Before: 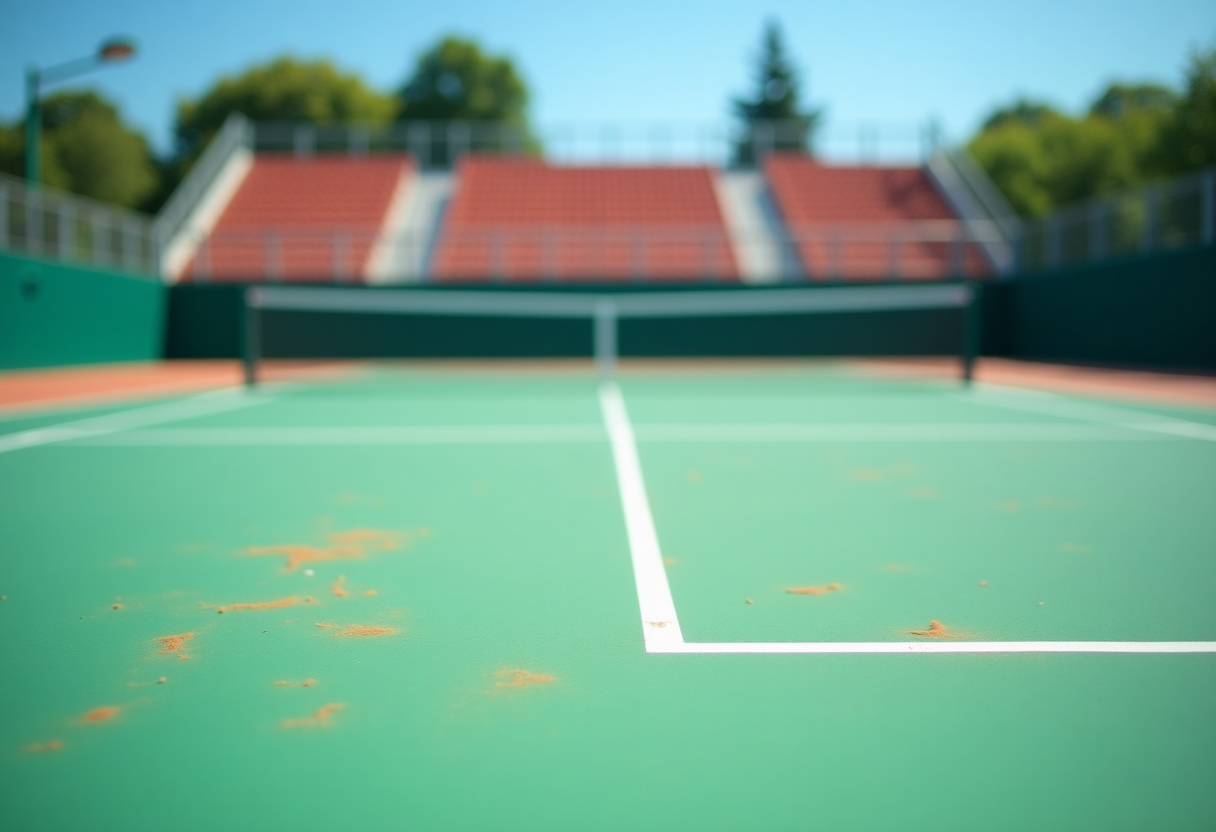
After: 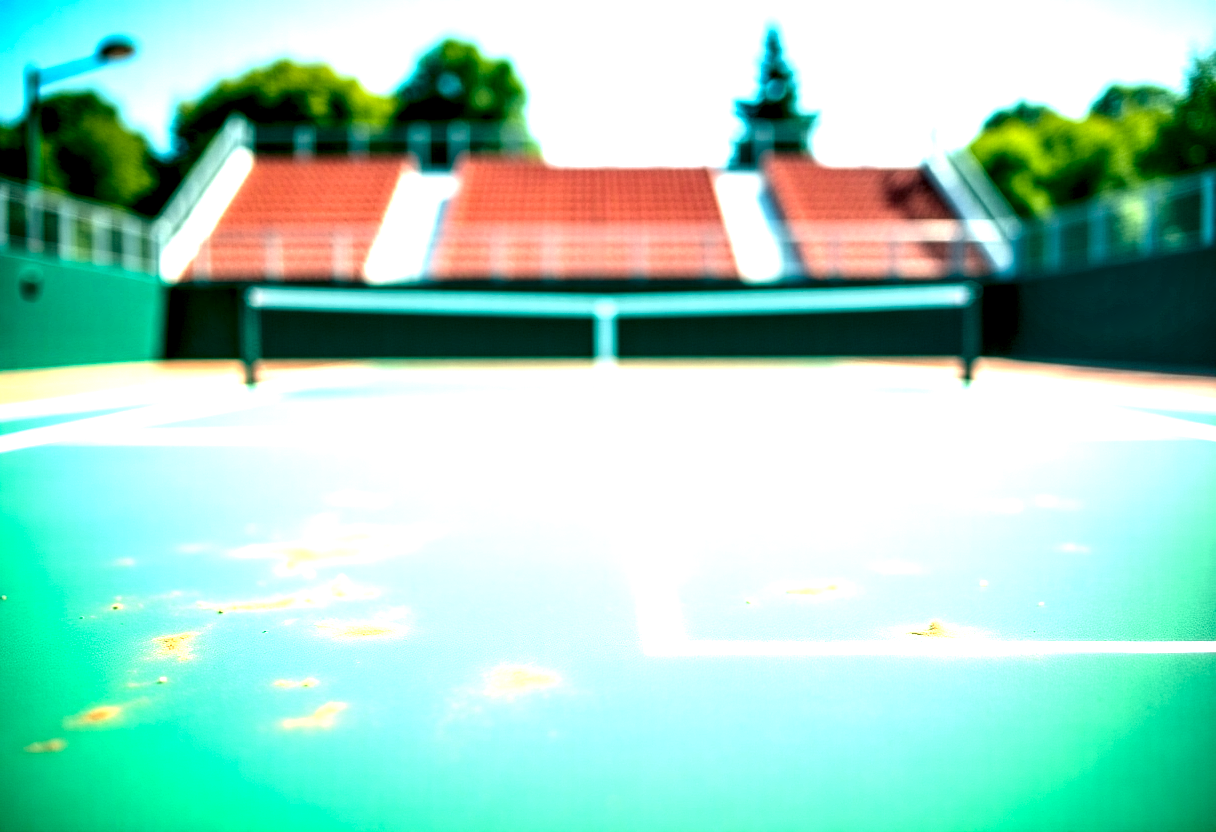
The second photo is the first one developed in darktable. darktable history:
color balance rgb: power › chroma 2.154%, power › hue 166.02°, highlights gain › luminance 6.061%, highlights gain › chroma 1.222%, highlights gain › hue 90.86°, perceptual saturation grading › global saturation 30.315%, global vibrance 20%
haze removal: strength -0.109, compatibility mode true, adaptive false
local contrast: highlights 108%, shadows 42%, detail 295%
exposure: black level correction 0.001, exposure 1.398 EV, compensate exposure bias true, compensate highlight preservation false
